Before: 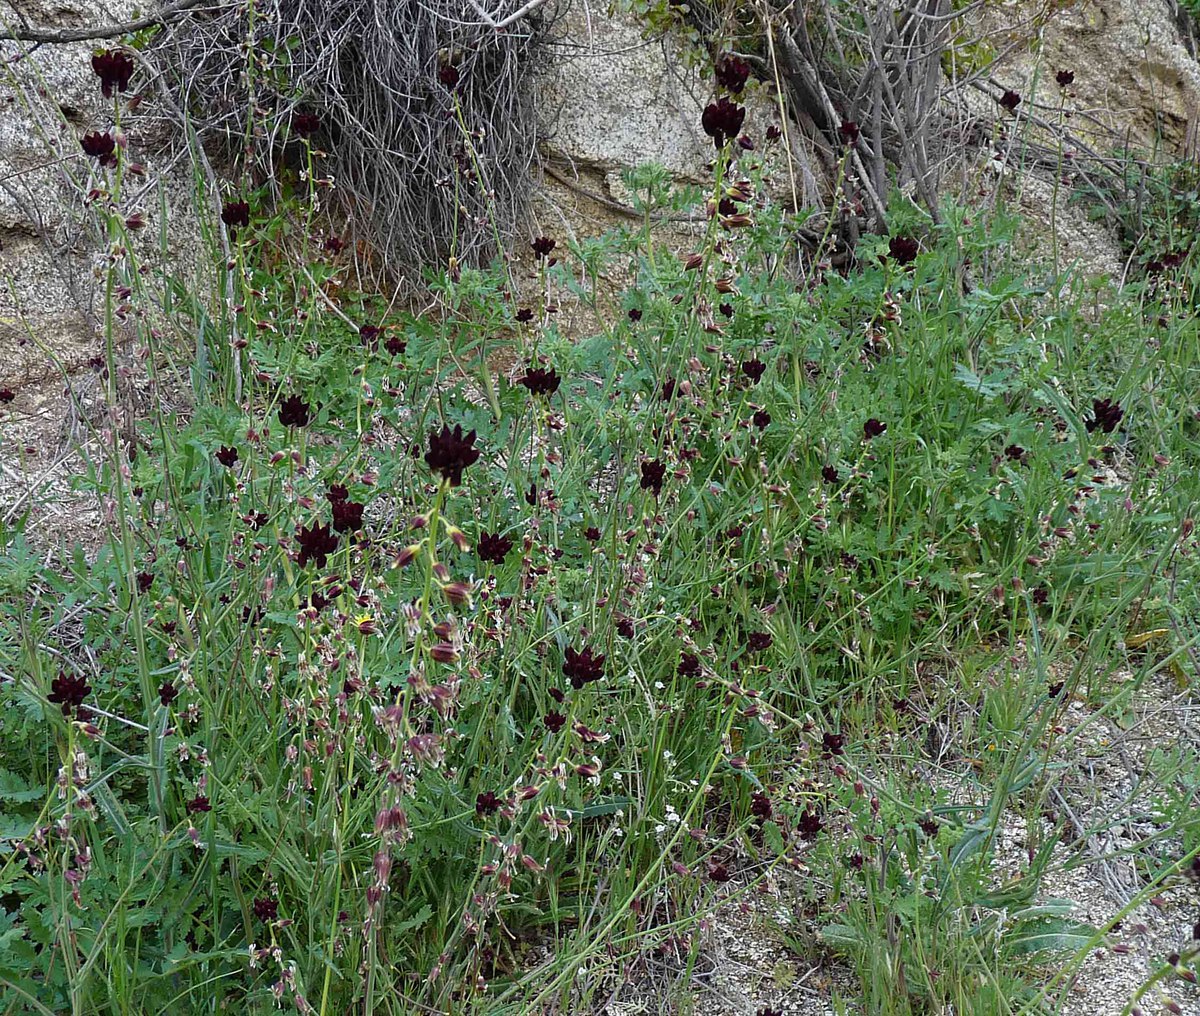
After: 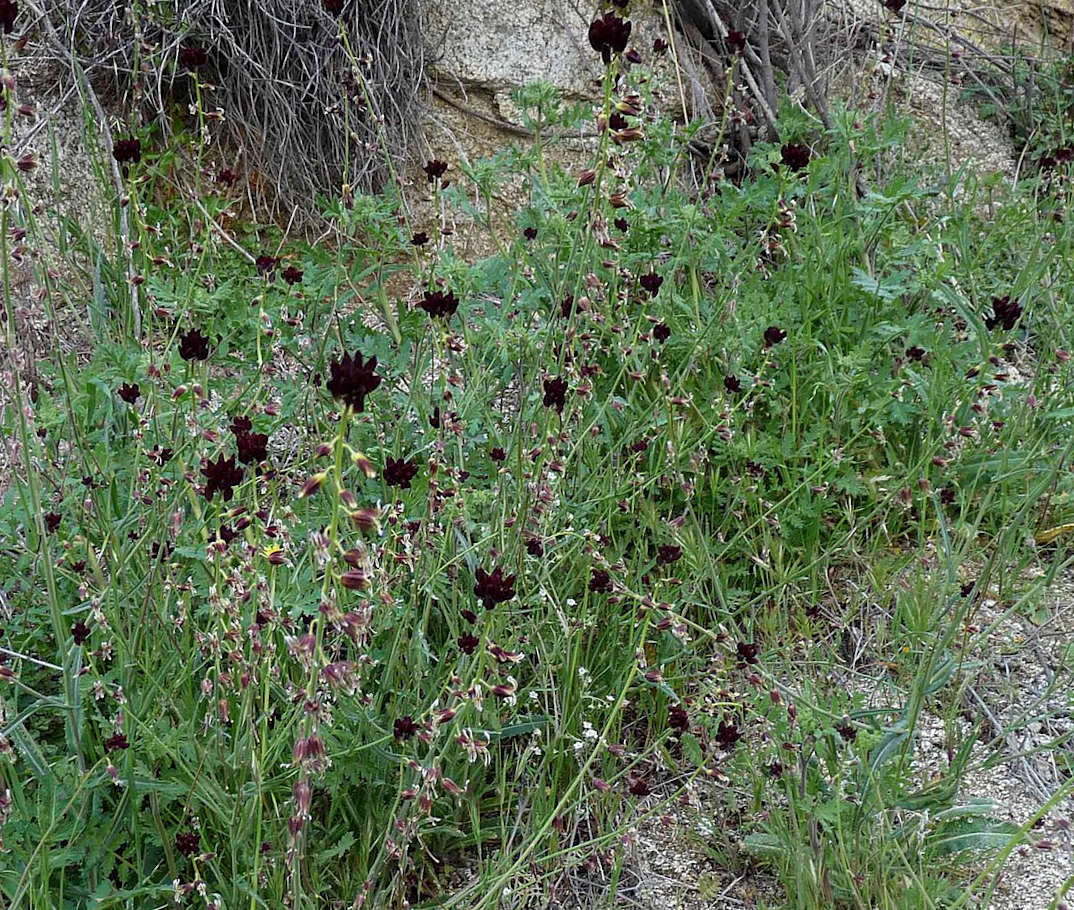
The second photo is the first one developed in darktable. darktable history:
local contrast: highlights 104%, shadows 101%, detail 119%, midtone range 0.2
crop and rotate: angle 2.57°, left 5.849%, top 5.691%
